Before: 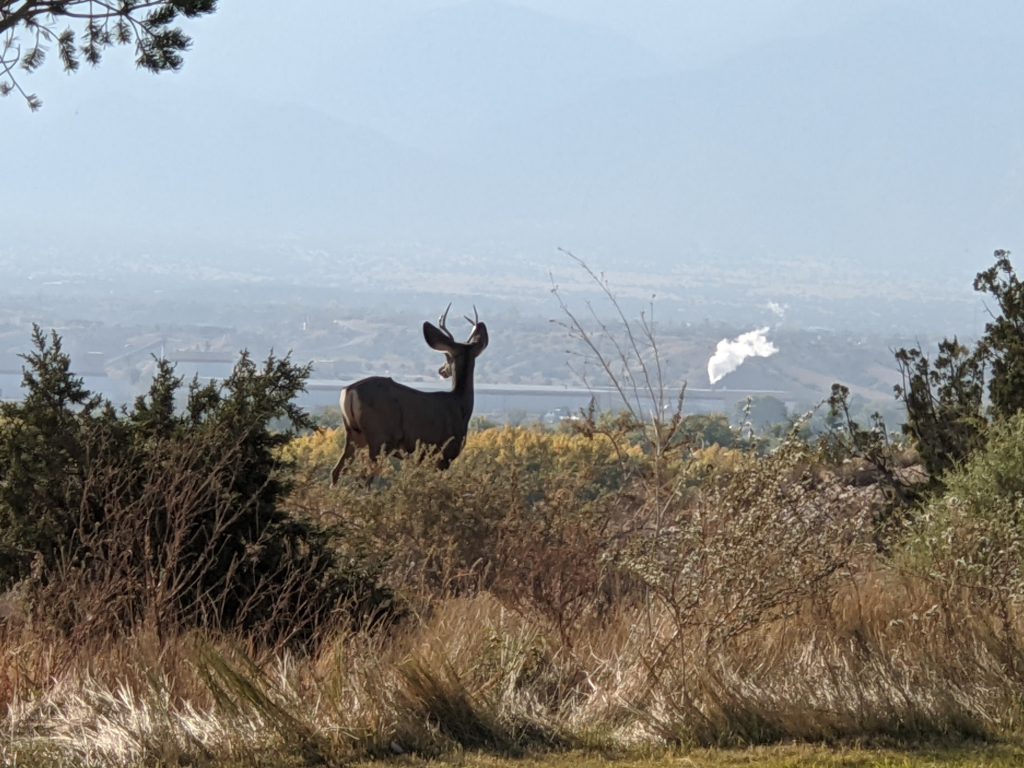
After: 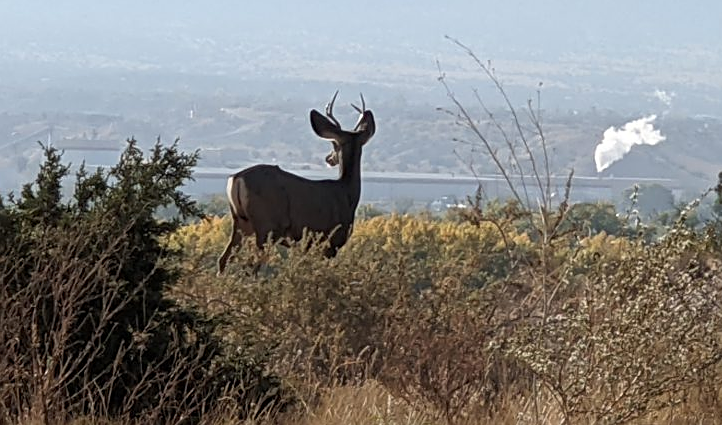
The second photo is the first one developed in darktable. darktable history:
crop: left 11.123%, top 27.61%, right 18.3%, bottom 17.034%
sharpen: on, module defaults
